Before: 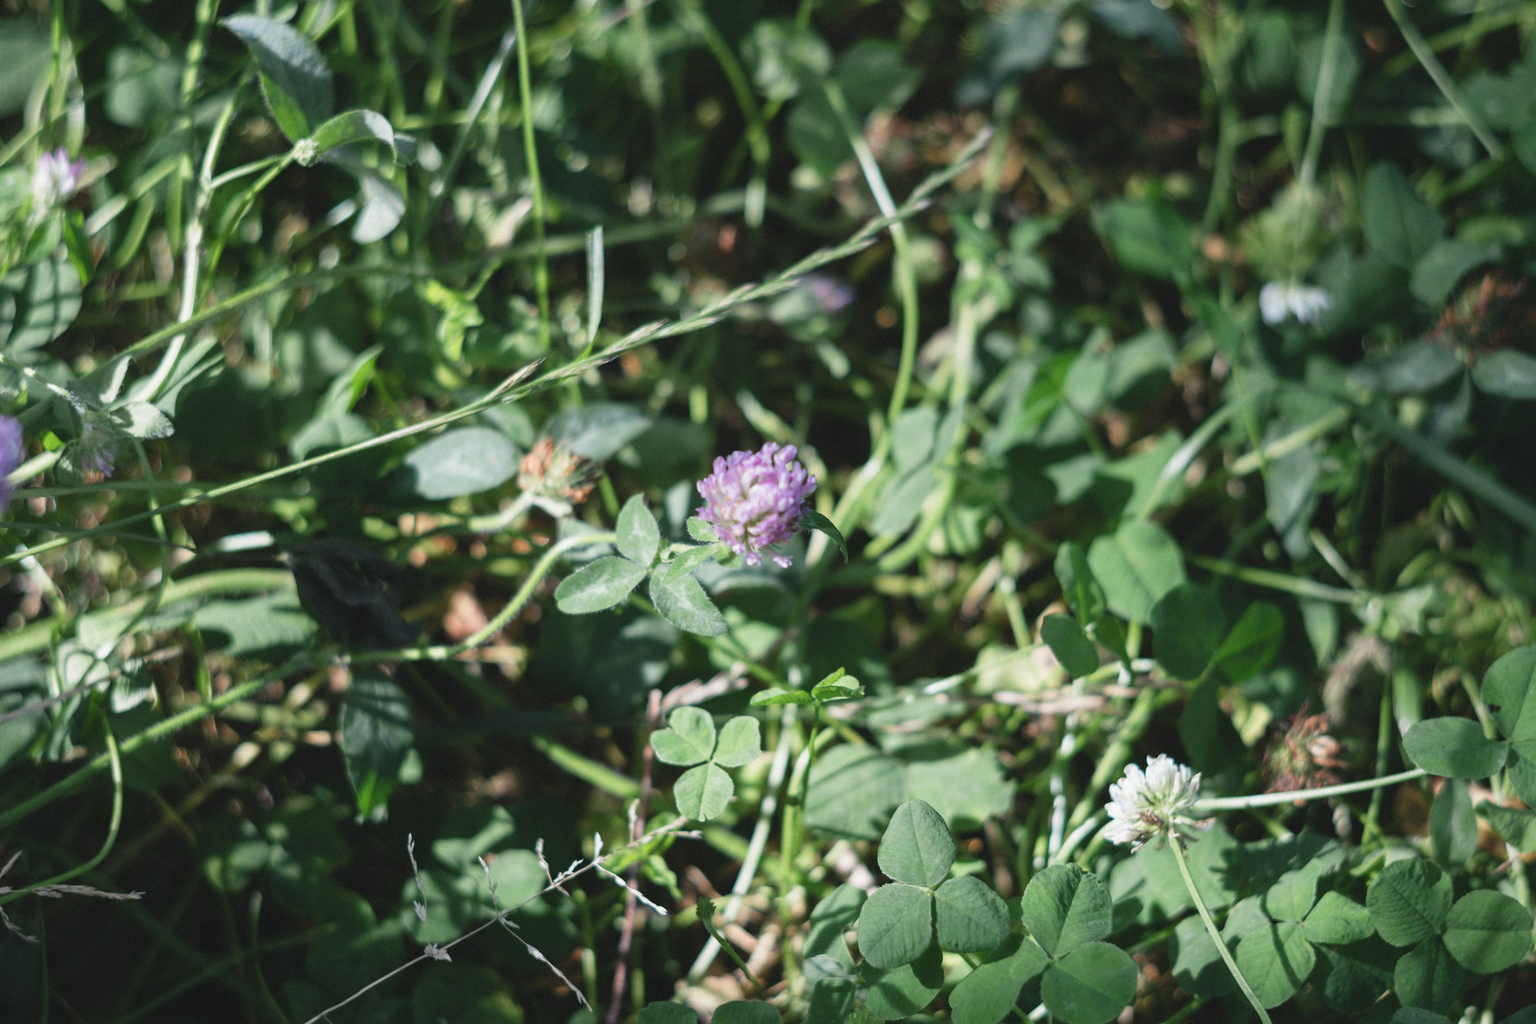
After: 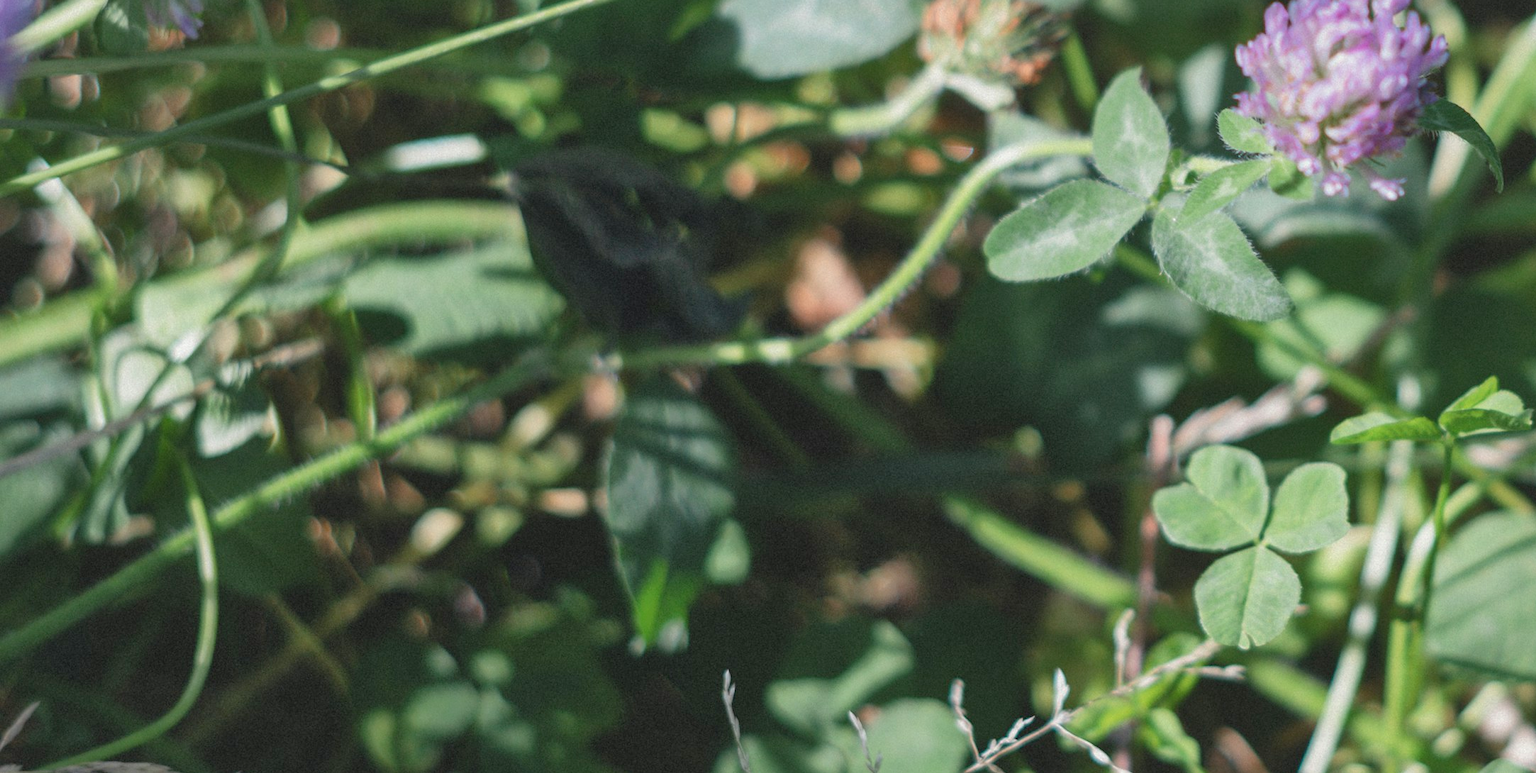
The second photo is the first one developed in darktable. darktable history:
crop: top 44.483%, right 43.593%, bottom 12.892%
shadows and highlights: on, module defaults
